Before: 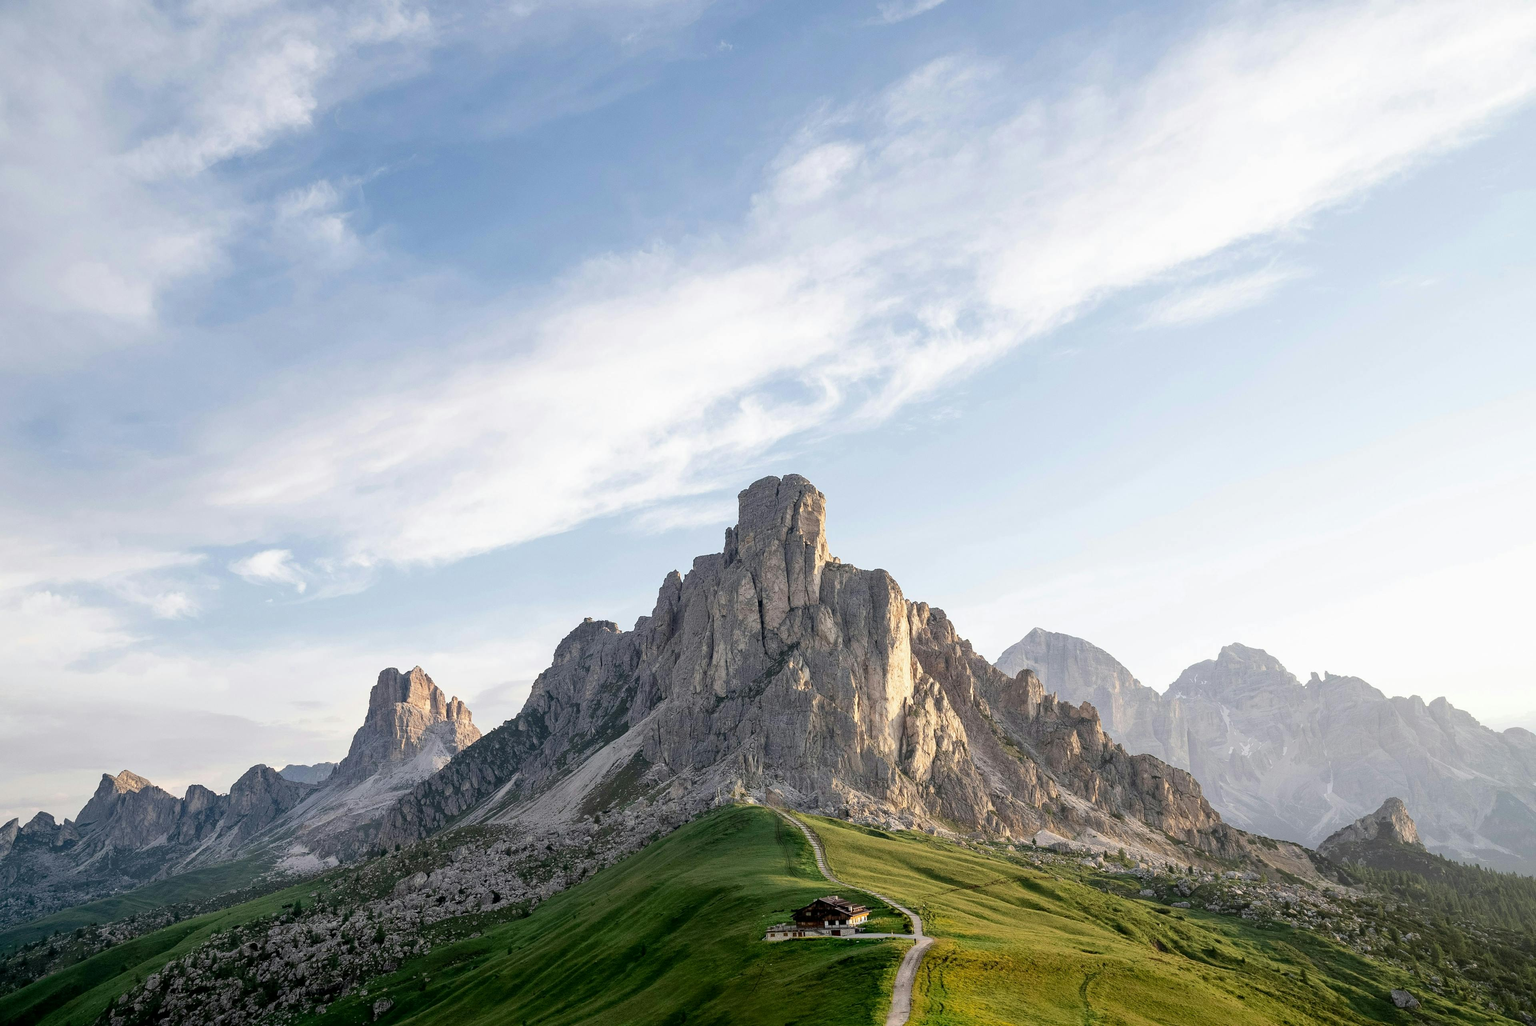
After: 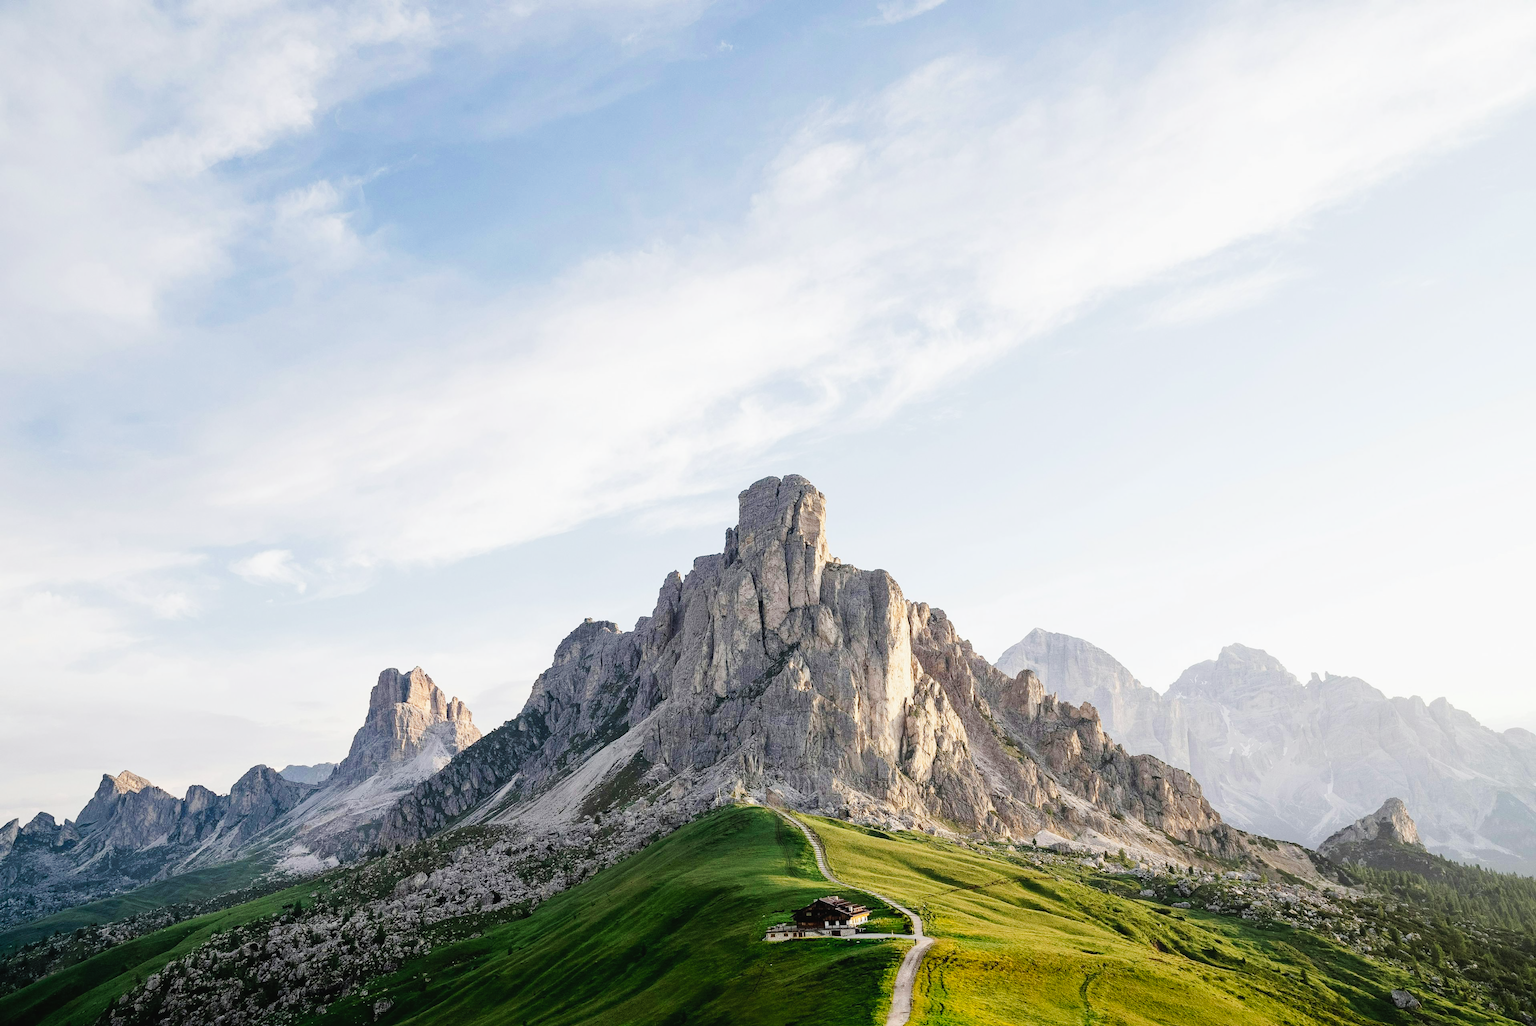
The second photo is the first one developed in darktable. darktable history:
tone curve: curves: ch0 [(0, 0.023) (0.103, 0.087) (0.277, 0.28) (0.46, 0.554) (0.569, 0.68) (0.735, 0.843) (0.994, 0.984)]; ch1 [(0, 0) (0.324, 0.285) (0.456, 0.438) (0.488, 0.497) (0.512, 0.503) (0.535, 0.535) (0.599, 0.606) (0.715, 0.738) (1, 1)]; ch2 [(0, 0) (0.369, 0.388) (0.449, 0.431) (0.478, 0.471) (0.502, 0.503) (0.55, 0.553) (0.603, 0.602) (0.656, 0.713) (1, 1)], preserve colors none
